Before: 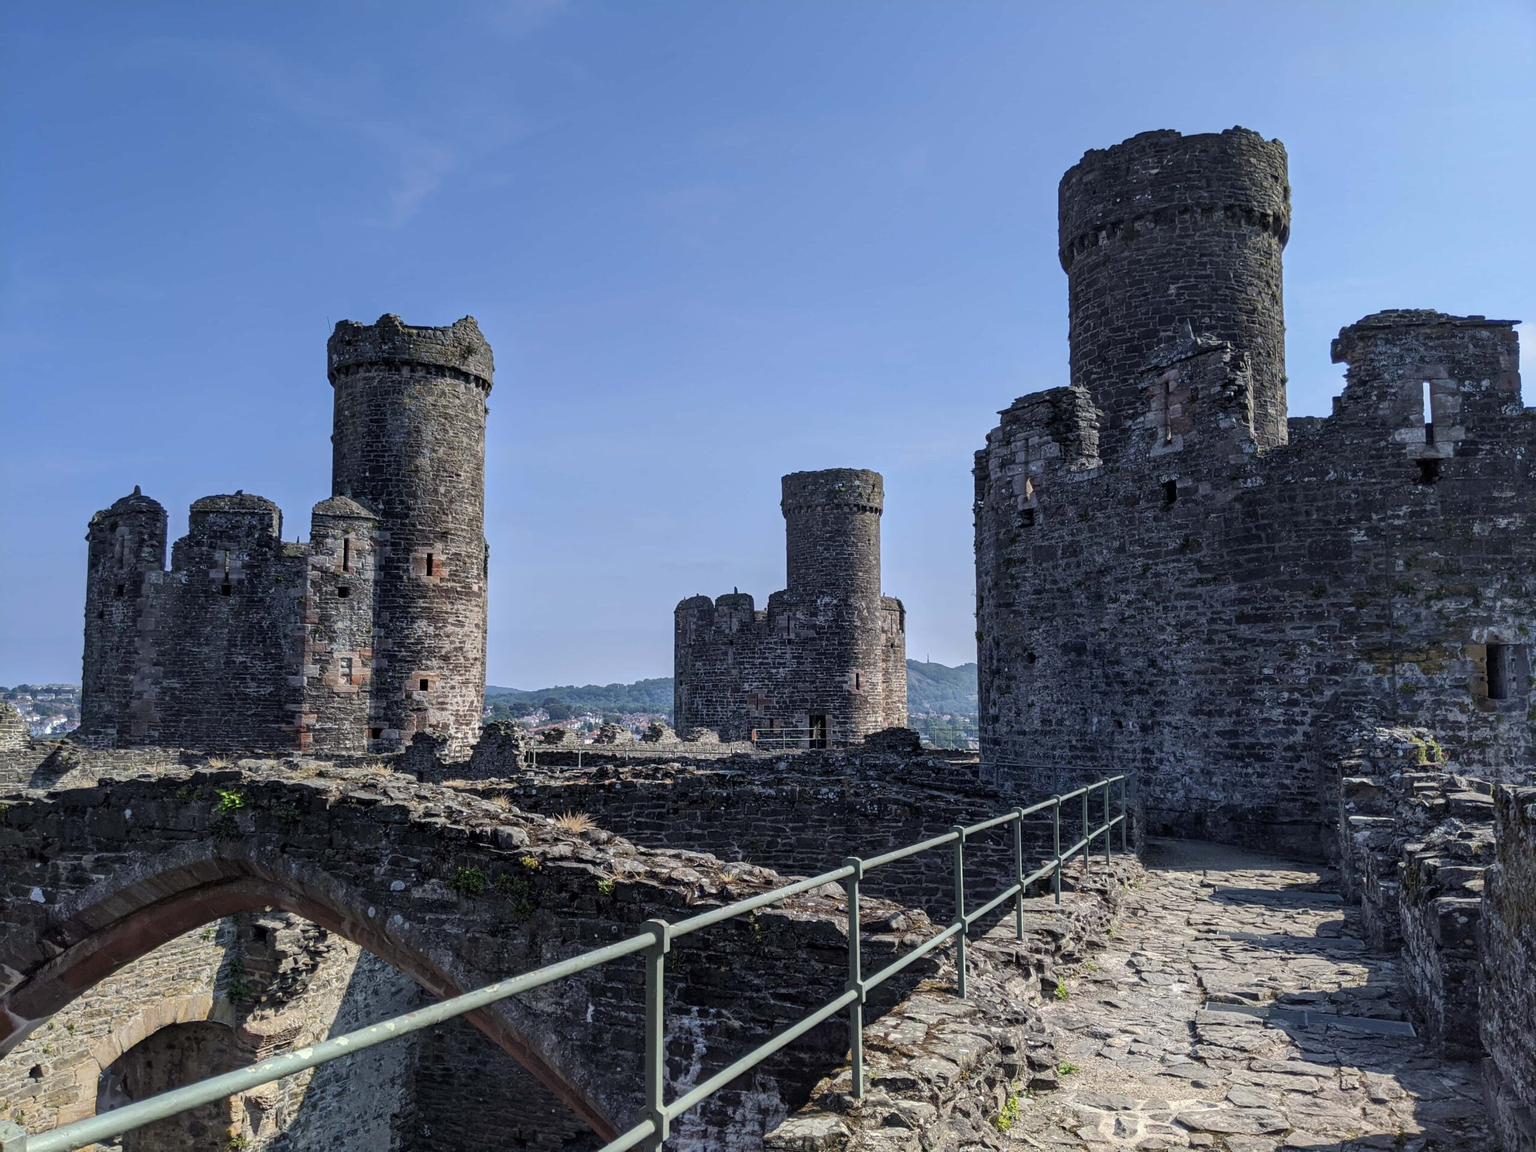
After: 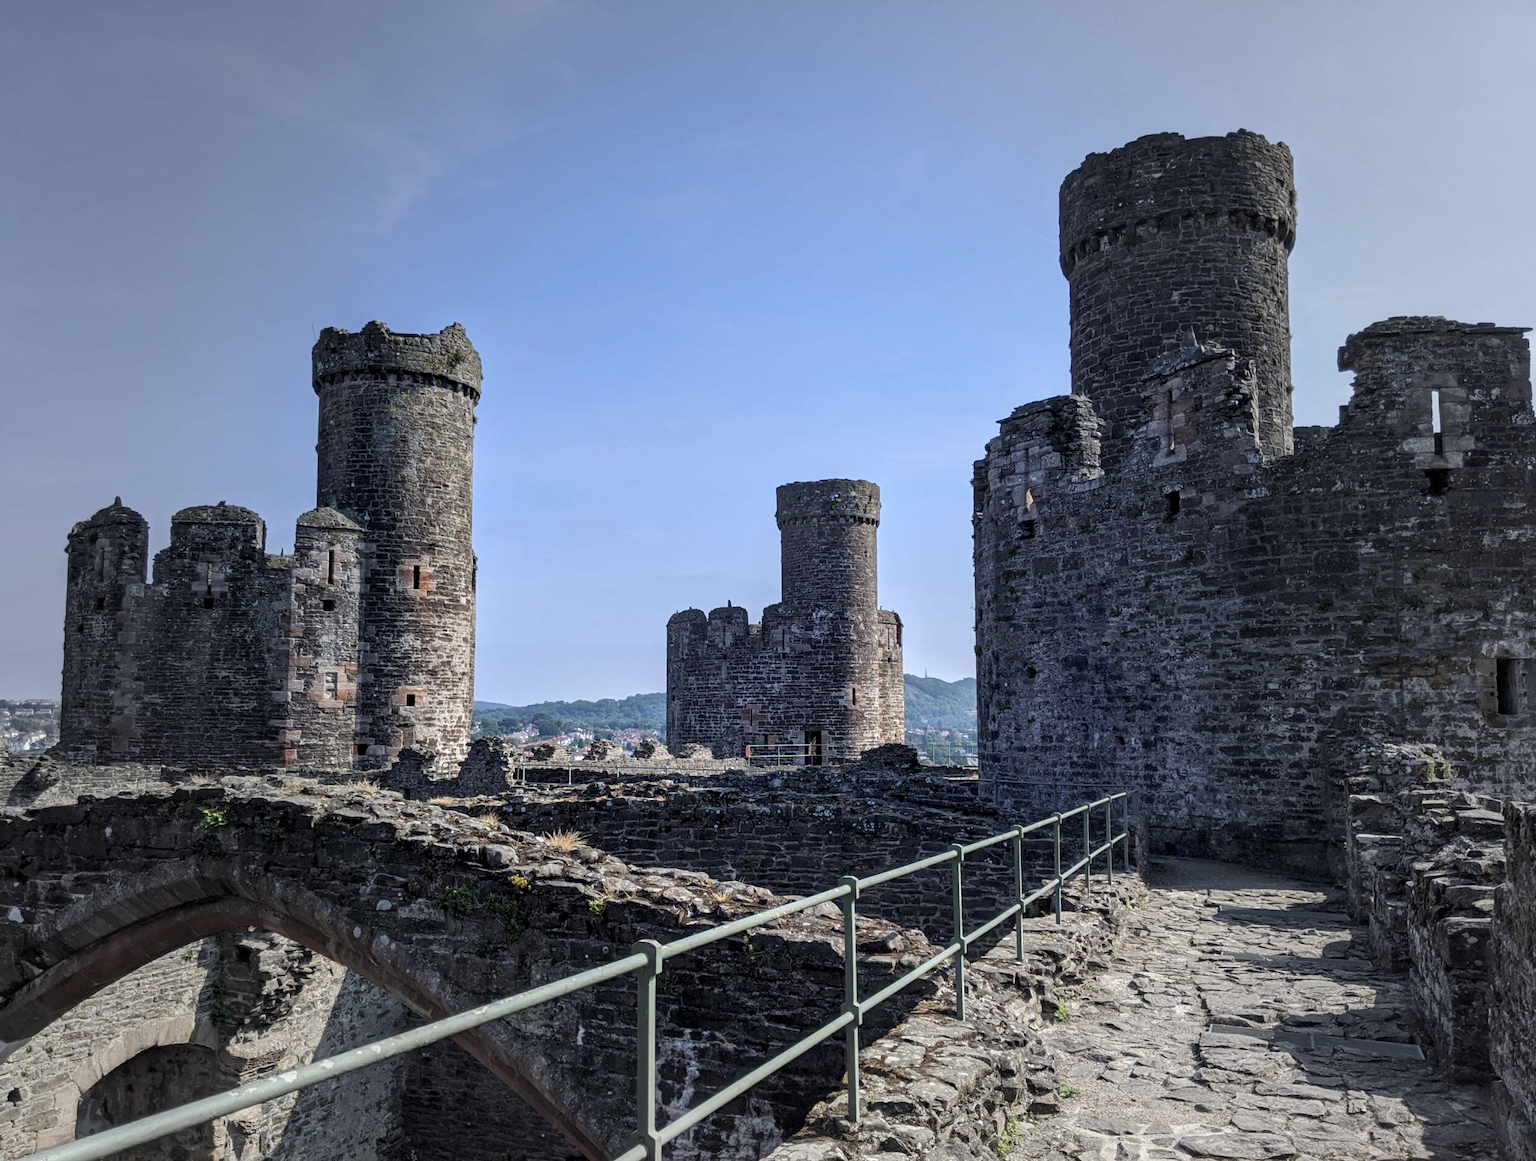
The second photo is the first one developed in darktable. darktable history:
exposure: black level correction 0.001, exposure 0.298 EV, compensate exposure bias true, compensate highlight preservation false
vignetting: fall-off start 34.57%, fall-off radius 64.6%, brightness -0.265, width/height ratio 0.953, dithering 8-bit output
crop and rotate: left 1.469%, right 0.651%, bottom 1.292%
